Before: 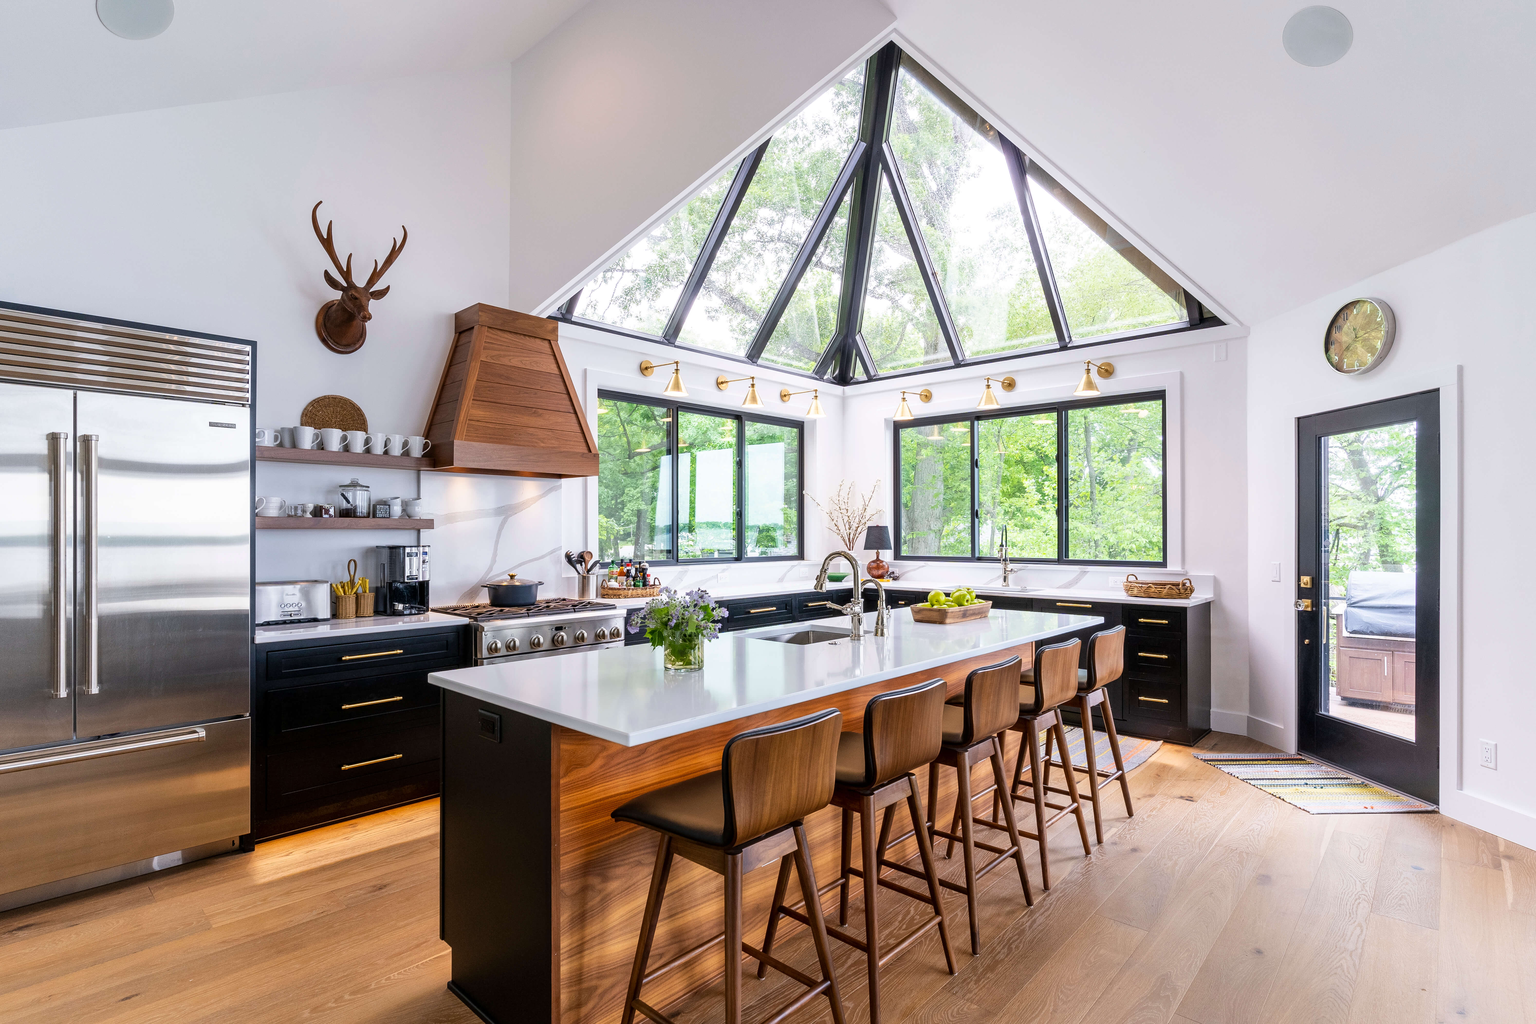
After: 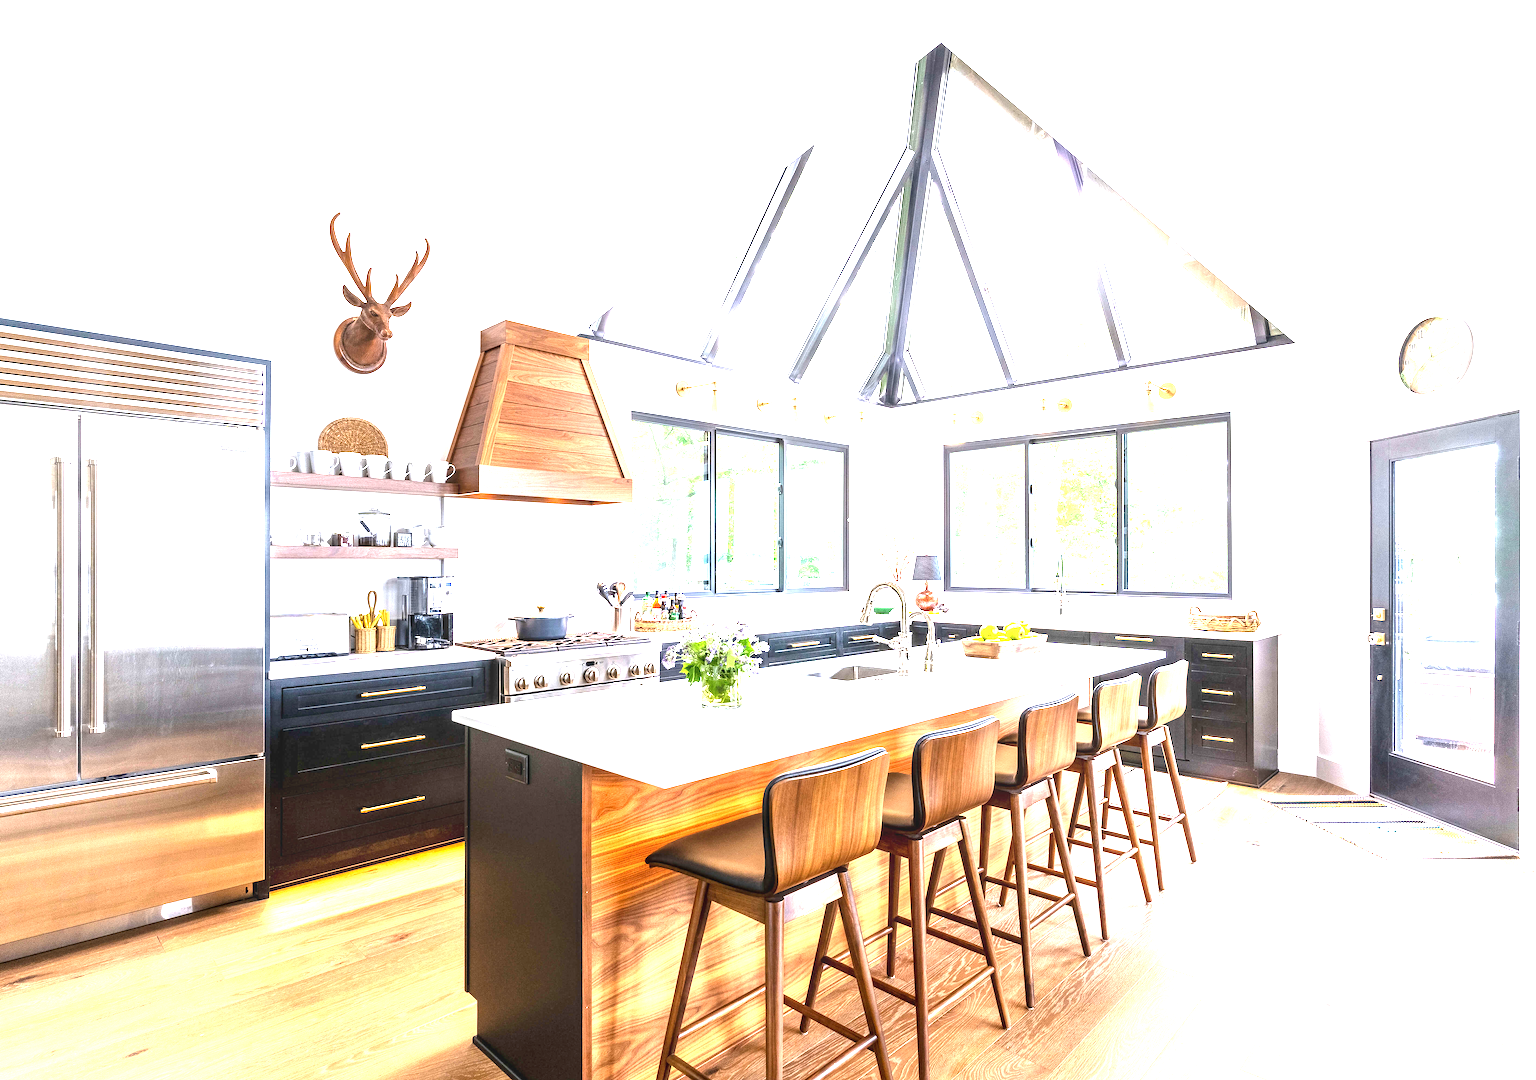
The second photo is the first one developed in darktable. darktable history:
exposure: black level correction 0, exposure 2.147 EV, compensate exposure bias true, compensate highlight preservation false
local contrast: on, module defaults
contrast brightness saturation: contrast 0.028, brightness -0.035
crop and rotate: right 5.242%
